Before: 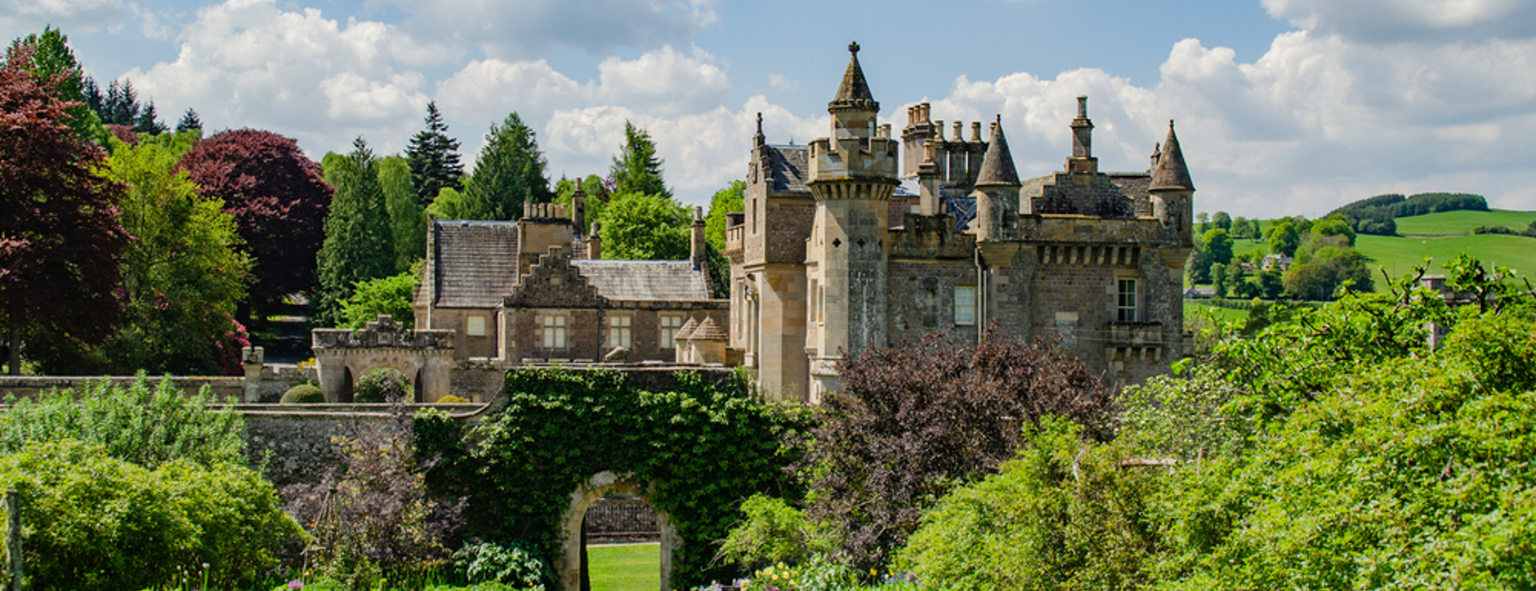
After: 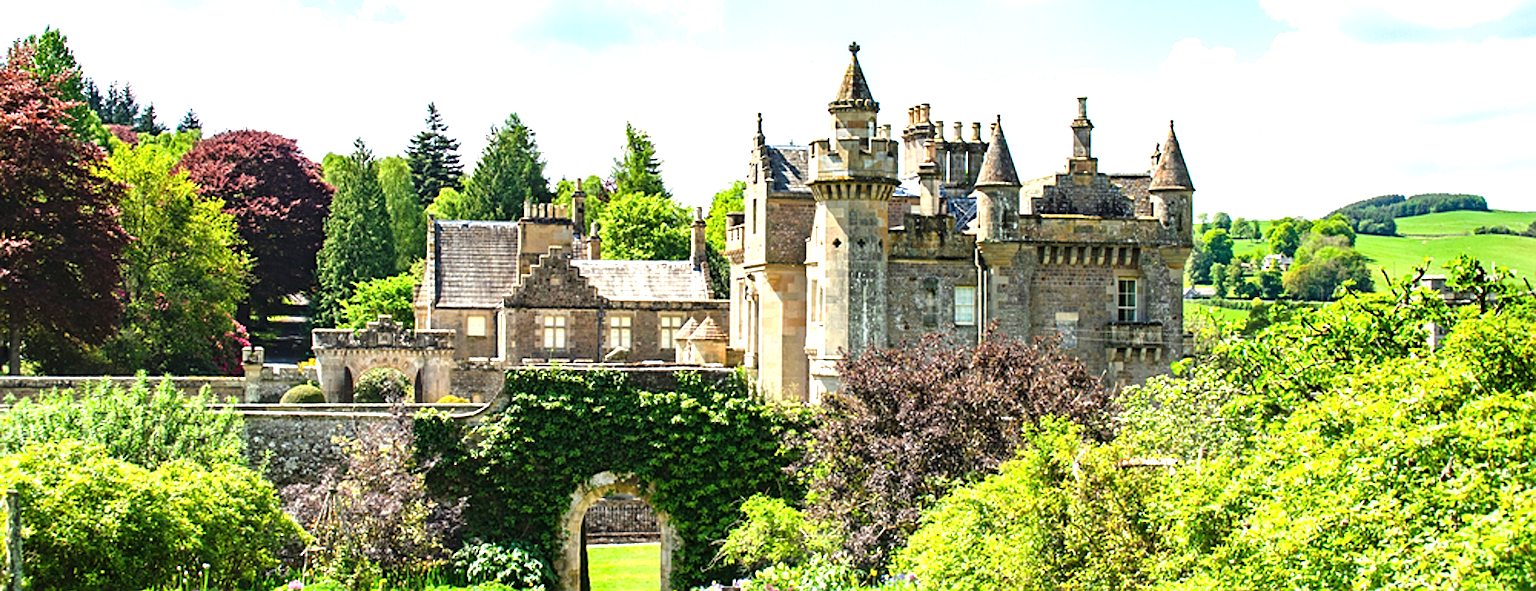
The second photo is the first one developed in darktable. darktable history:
exposure: black level correction 0, exposure 1.5 EV, compensate highlight preservation false
sharpen: on, module defaults
